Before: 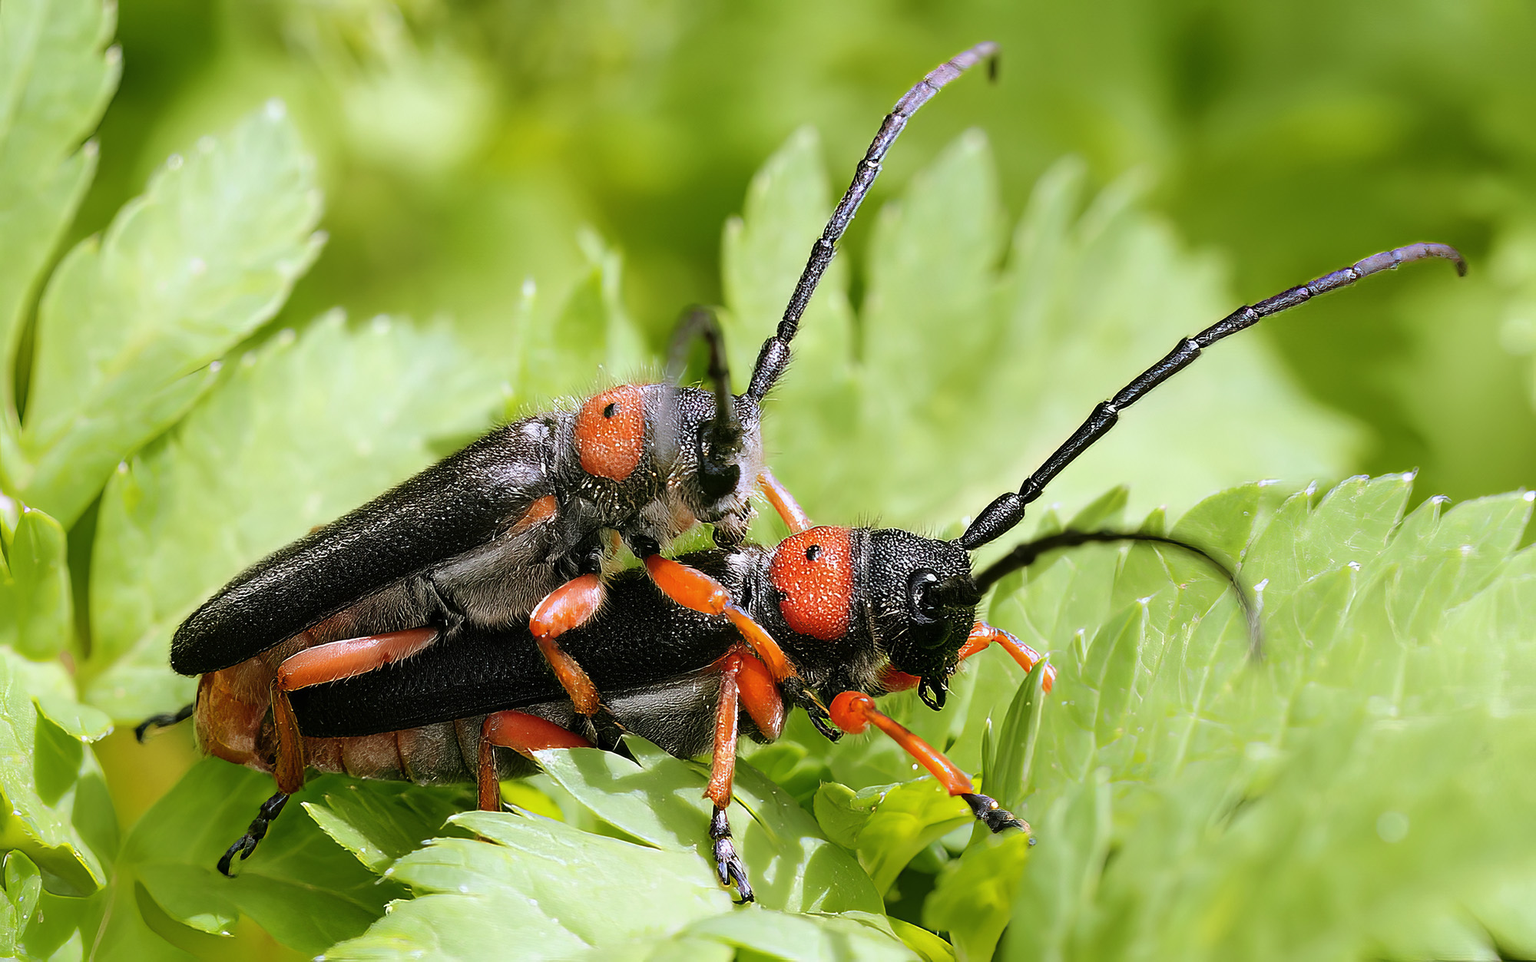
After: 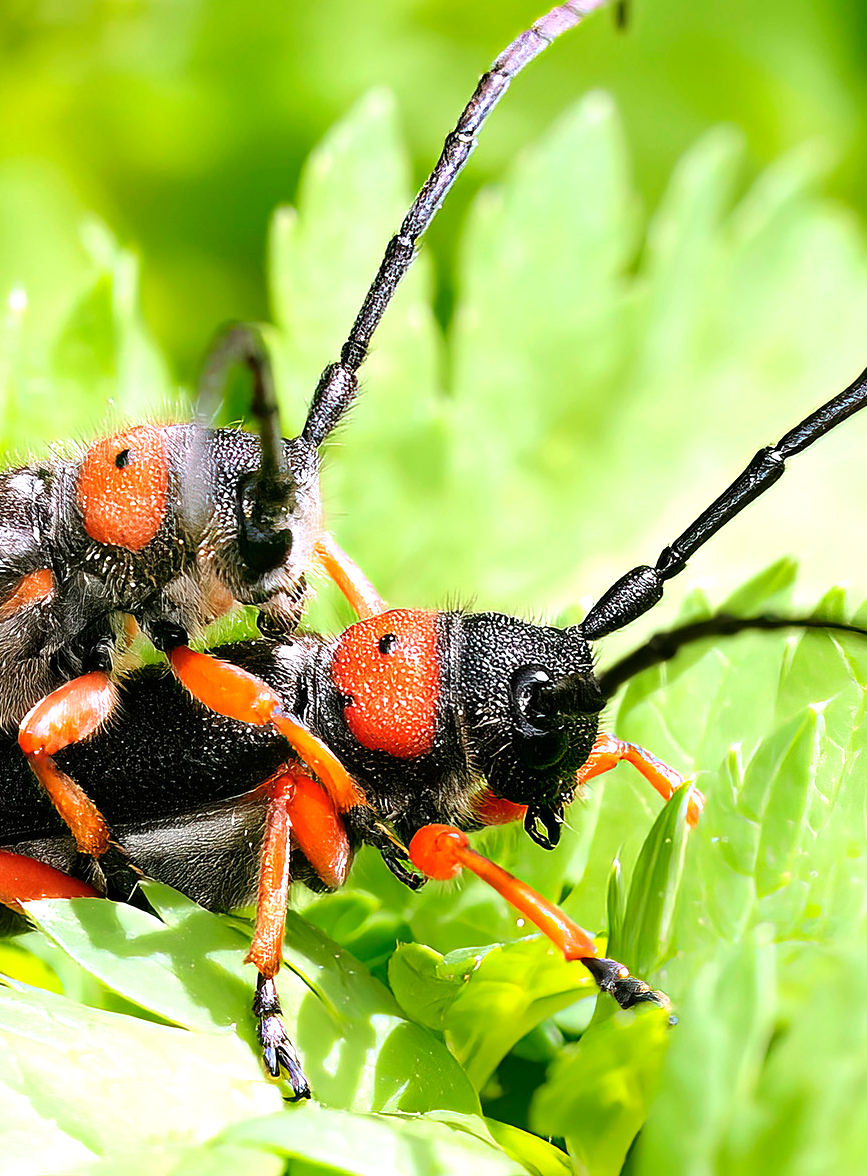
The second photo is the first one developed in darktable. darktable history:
crop: left 33.569%, top 6.082%, right 23.053%
exposure: black level correction 0, exposure 0.692 EV, compensate highlight preservation false
